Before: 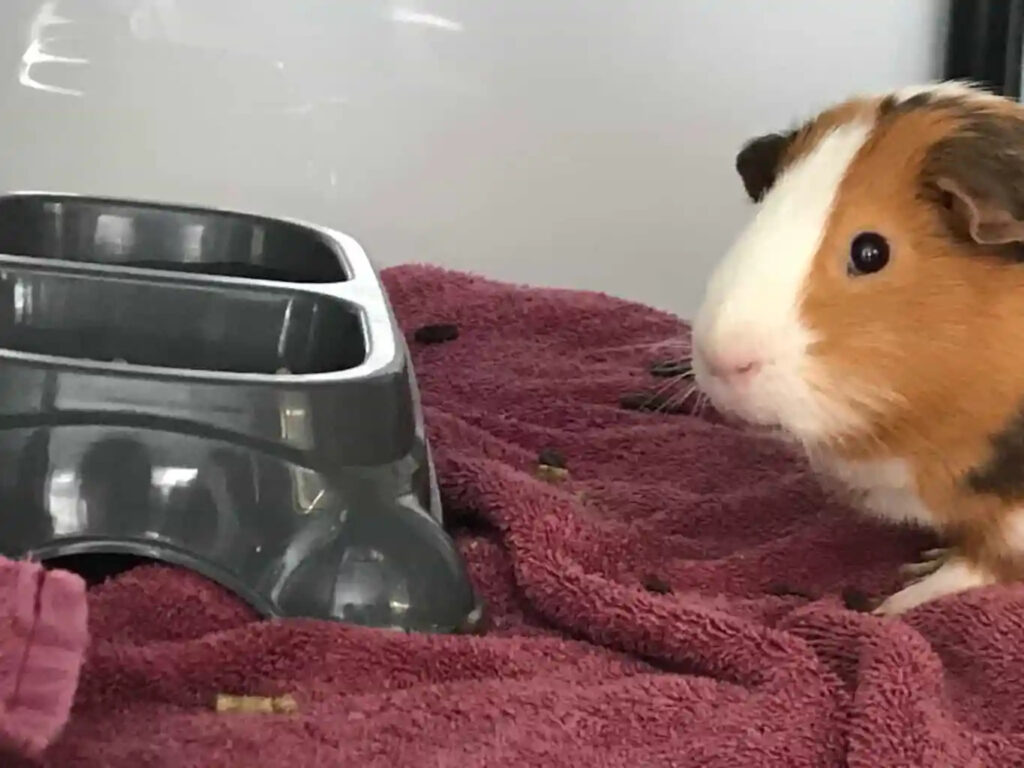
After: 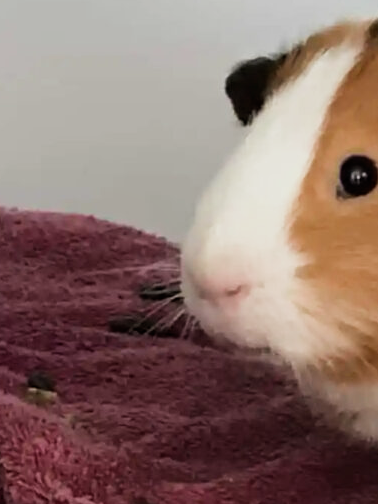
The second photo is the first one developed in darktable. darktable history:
filmic rgb: middle gray luminance 21.73%, black relative exposure -14 EV, white relative exposure 2.96 EV, threshold 6 EV, target black luminance 0%, hardness 8.81, latitude 59.69%, contrast 1.208, highlights saturation mix 5%, shadows ↔ highlights balance 41.6%, add noise in highlights 0, color science v3 (2019), use custom middle-gray values true, iterations of high-quality reconstruction 0, contrast in highlights soft, enable highlight reconstruction true
crop and rotate: left 49.936%, top 10.094%, right 13.136%, bottom 24.256%
tone equalizer: on, module defaults
